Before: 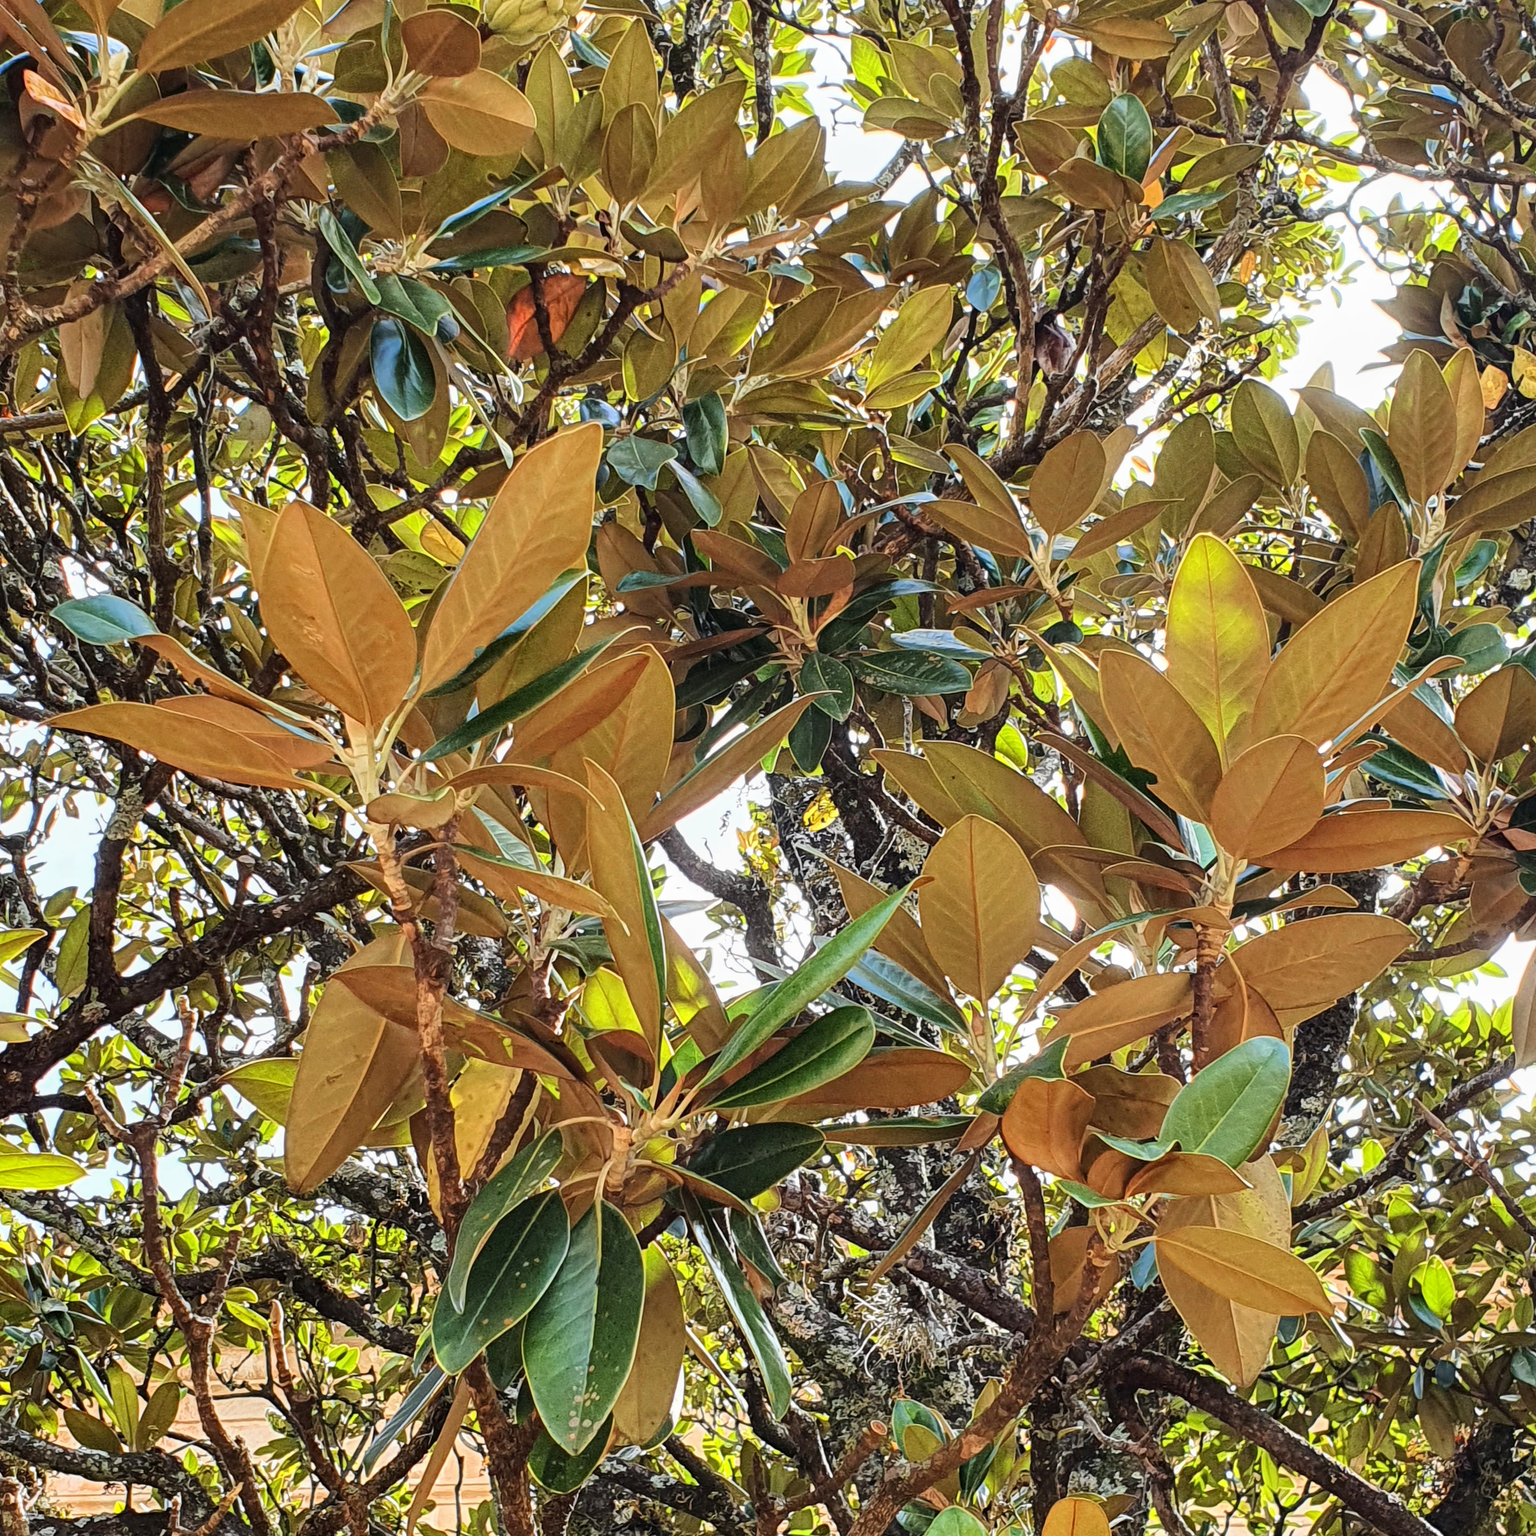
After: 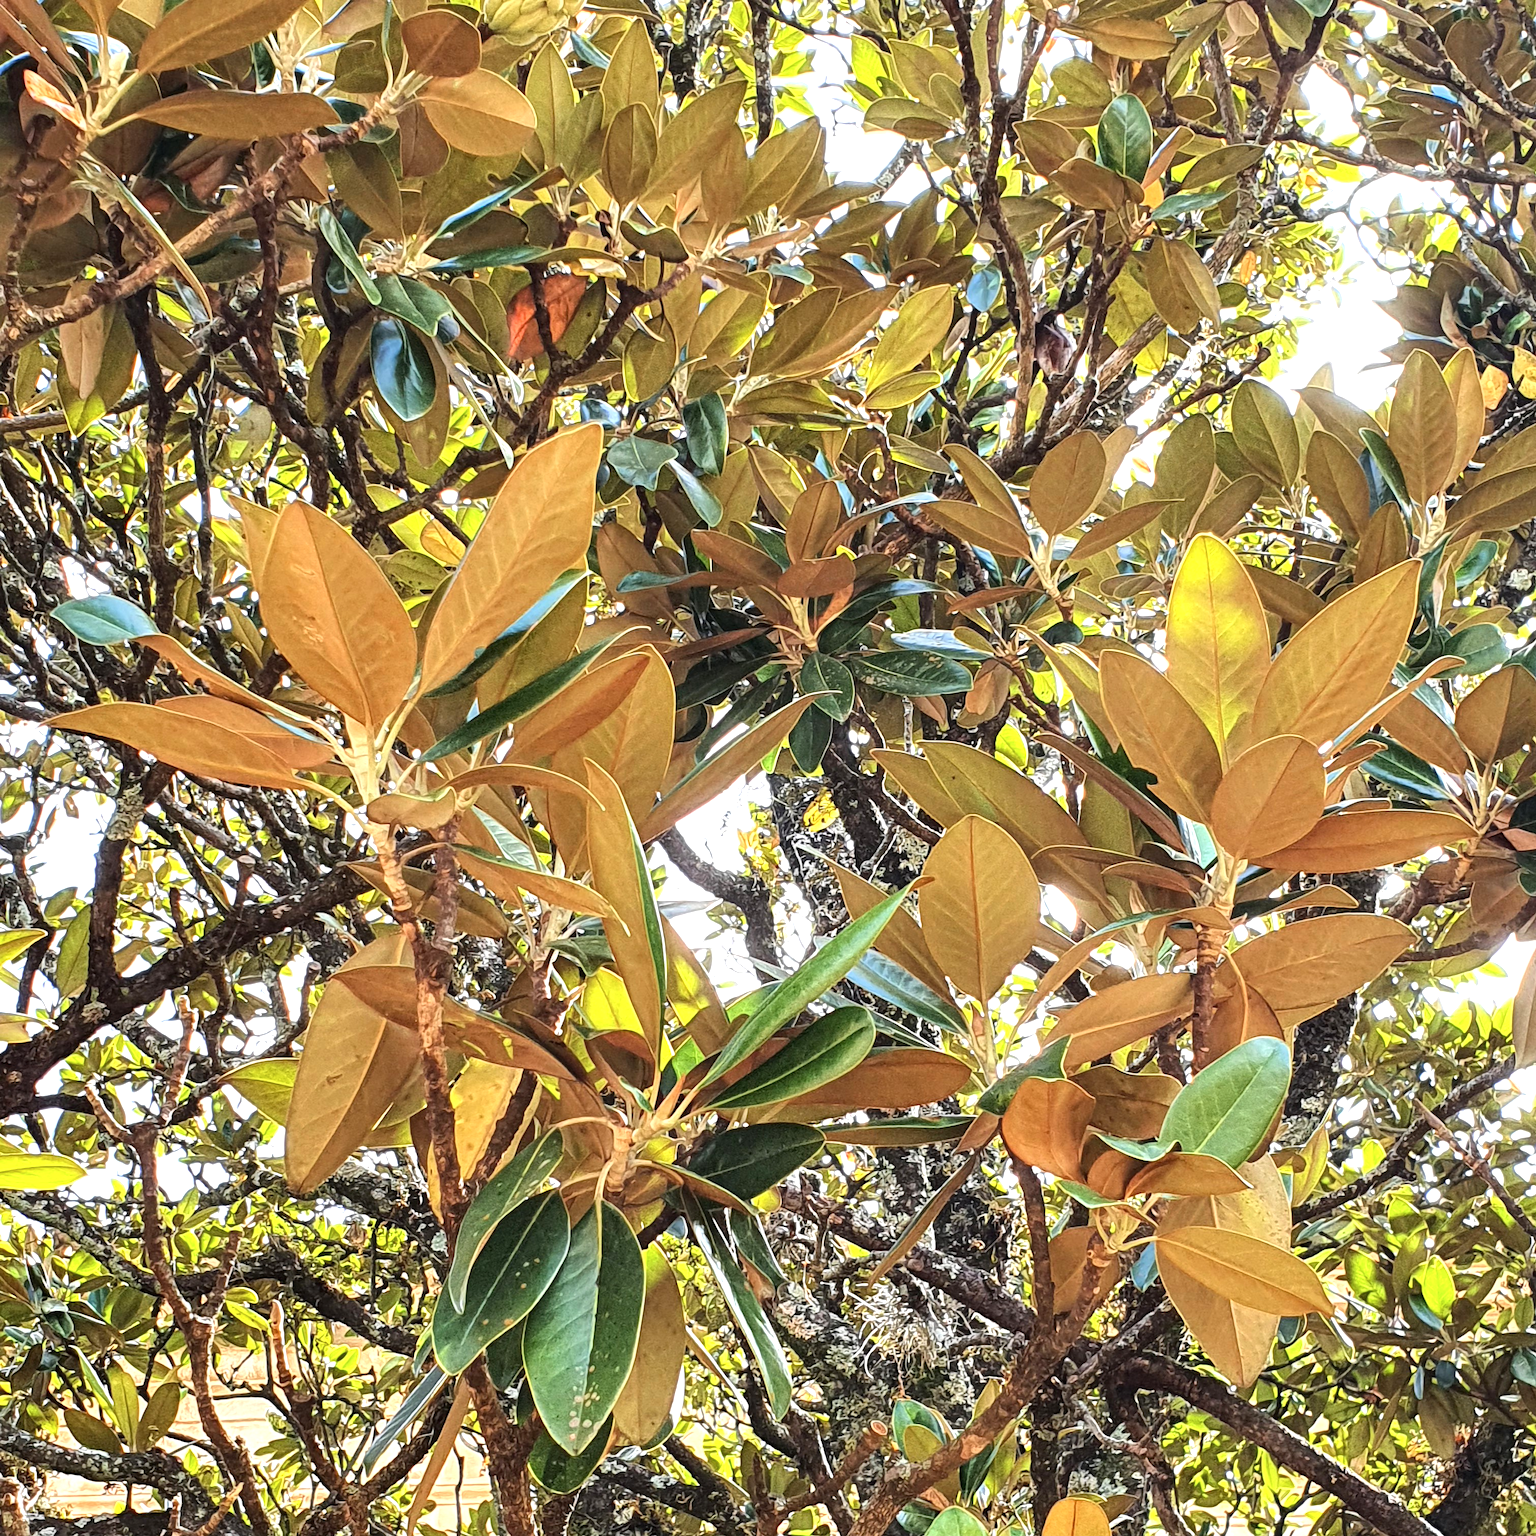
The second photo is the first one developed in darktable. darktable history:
contrast brightness saturation: saturation -0.05
exposure: exposure 0.64 EV, compensate highlight preservation false
shadows and highlights: shadows 20.55, highlights -20.99, soften with gaussian
